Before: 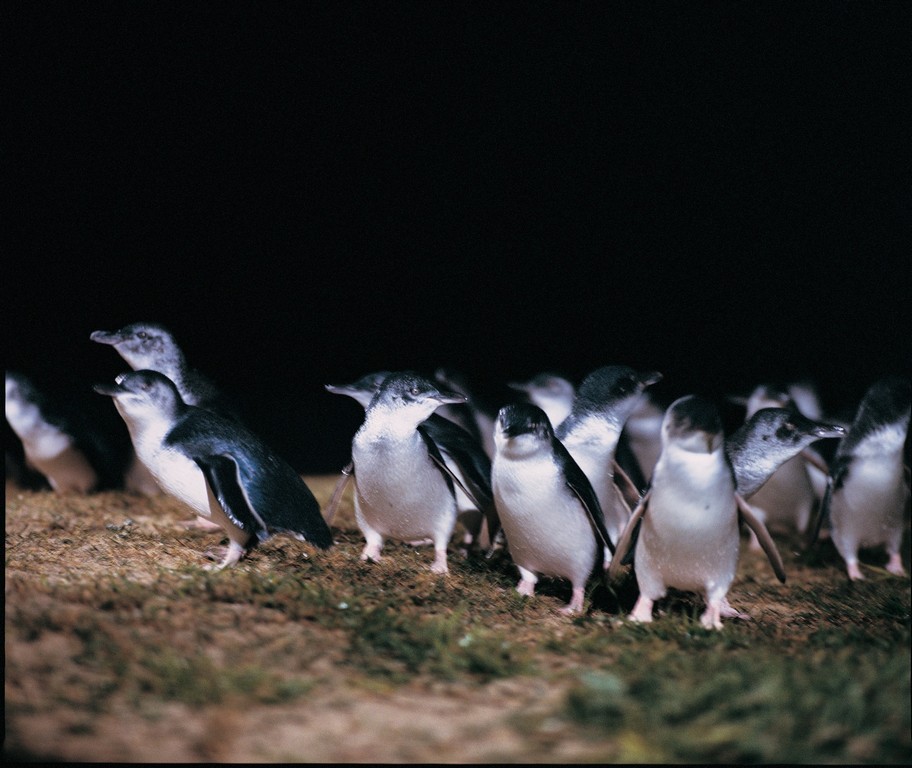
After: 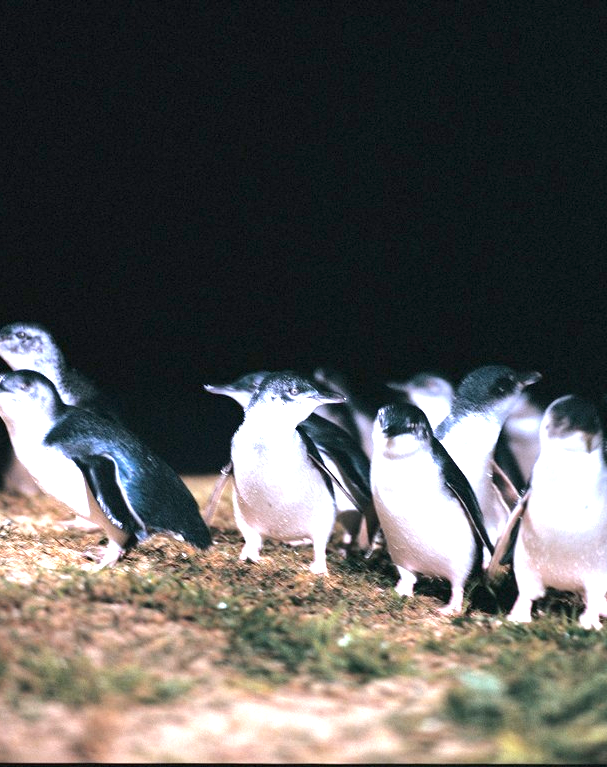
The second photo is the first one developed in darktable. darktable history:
crop and rotate: left 13.366%, right 20.065%
color correction: highlights a* -0.147, highlights b* -5.15, shadows a* -0.13, shadows b* -0.075
exposure: black level correction 0, exposure 1.742 EV, compensate highlight preservation false
